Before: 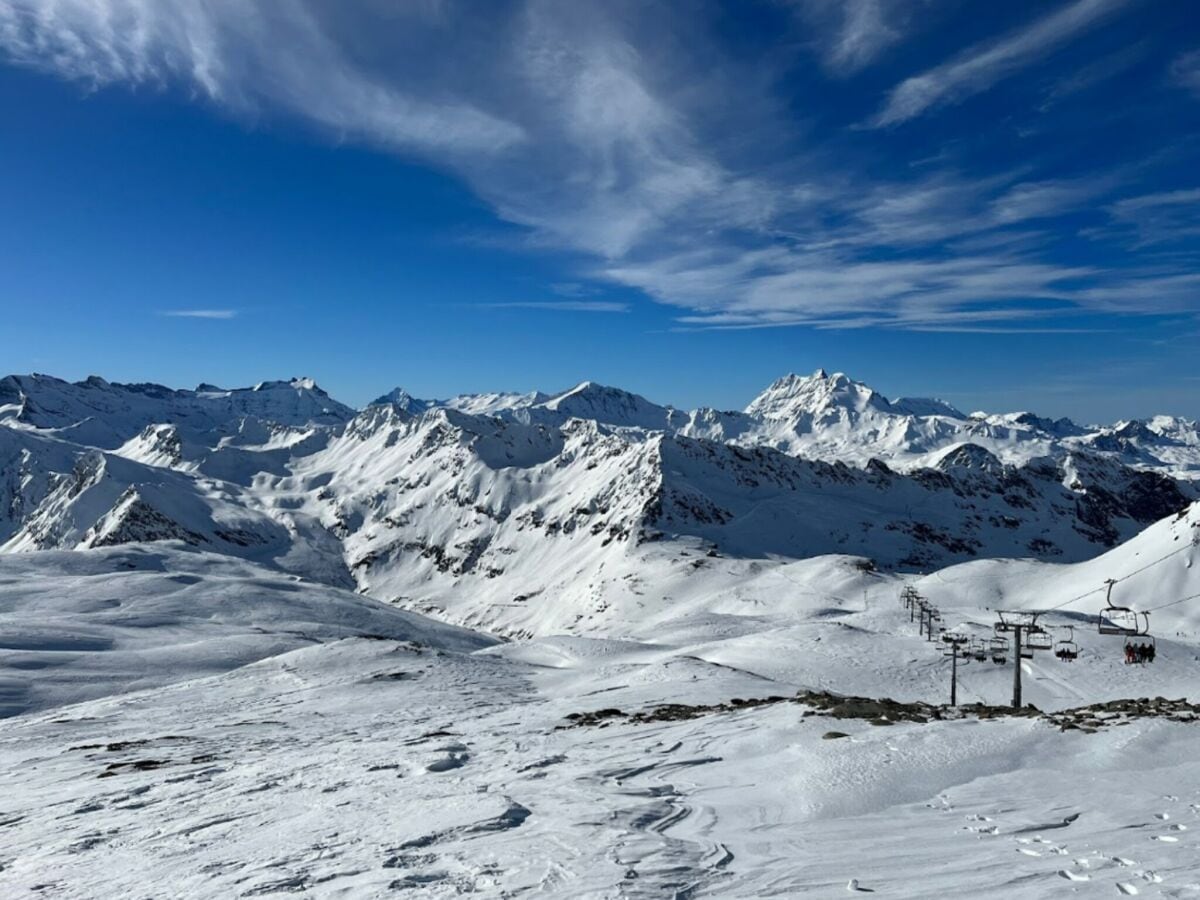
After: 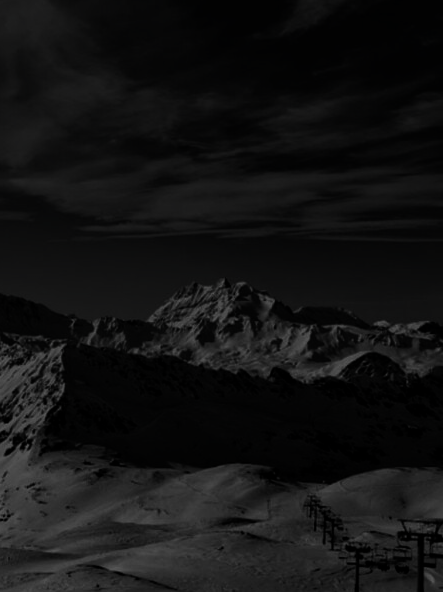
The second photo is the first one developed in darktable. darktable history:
contrast brightness saturation: contrast 0.017, brightness -0.989, saturation -0.997
crop and rotate: left 49.771%, top 10.138%, right 13.241%, bottom 23.984%
tone equalizer: -8 EV -0.007 EV, -7 EV 0.016 EV, -6 EV -0.006 EV, -5 EV 0.004 EV, -4 EV -0.036 EV, -3 EV -0.231 EV, -2 EV -0.648 EV, -1 EV -0.997 EV, +0 EV -0.939 EV
filmic rgb: black relative exposure -8 EV, white relative exposure 4.06 EV, hardness 4.14, contrast 0.925
